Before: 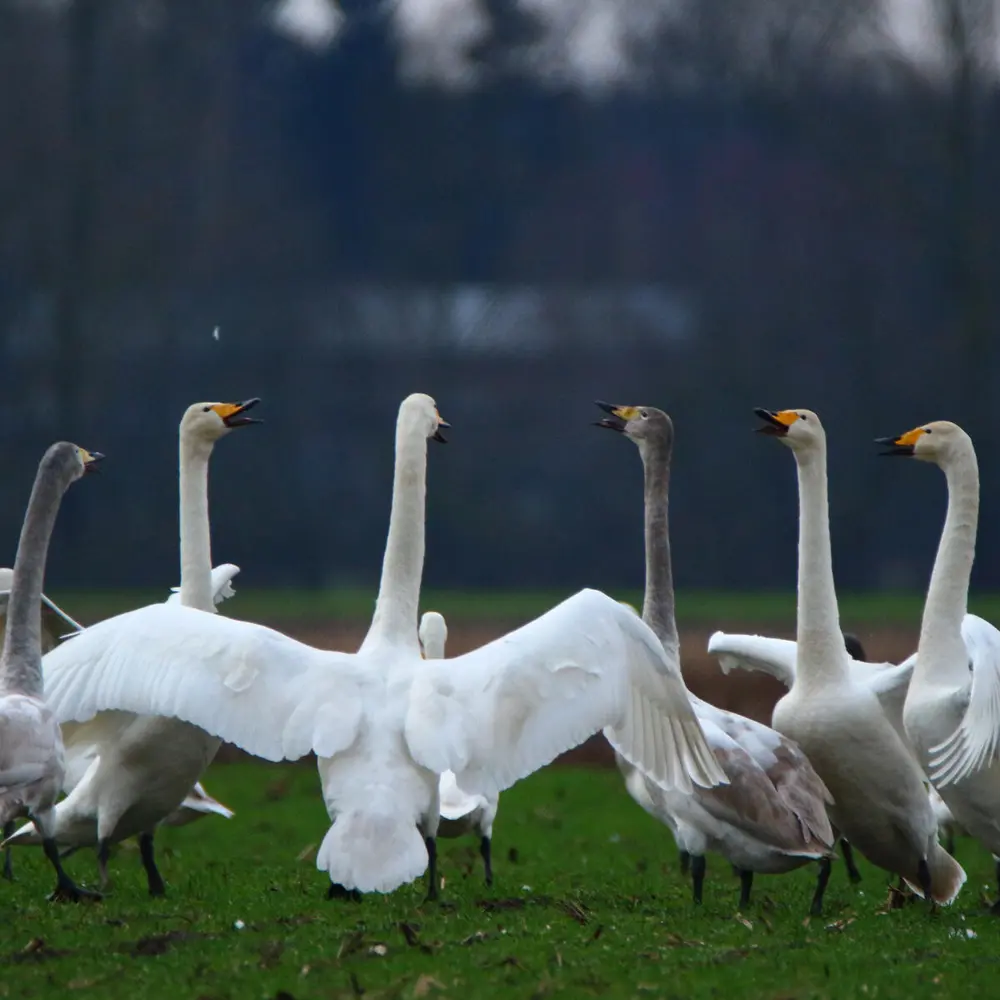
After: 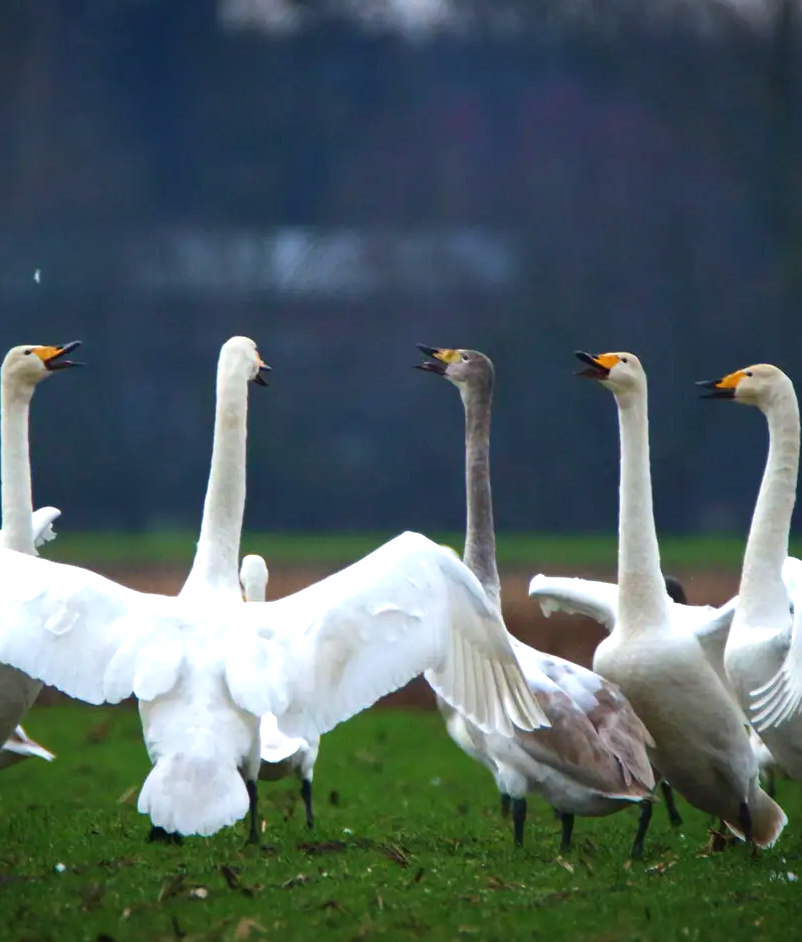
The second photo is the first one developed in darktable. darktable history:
velvia: on, module defaults
exposure: black level correction 0, exposure 0.7 EV, compensate exposure bias true, compensate highlight preservation false
crop and rotate: left 17.959%, top 5.771%, right 1.742%
vignetting: fall-off start 97.23%, saturation -0.024, center (-0.033, -0.042), width/height ratio 1.179, unbound false
